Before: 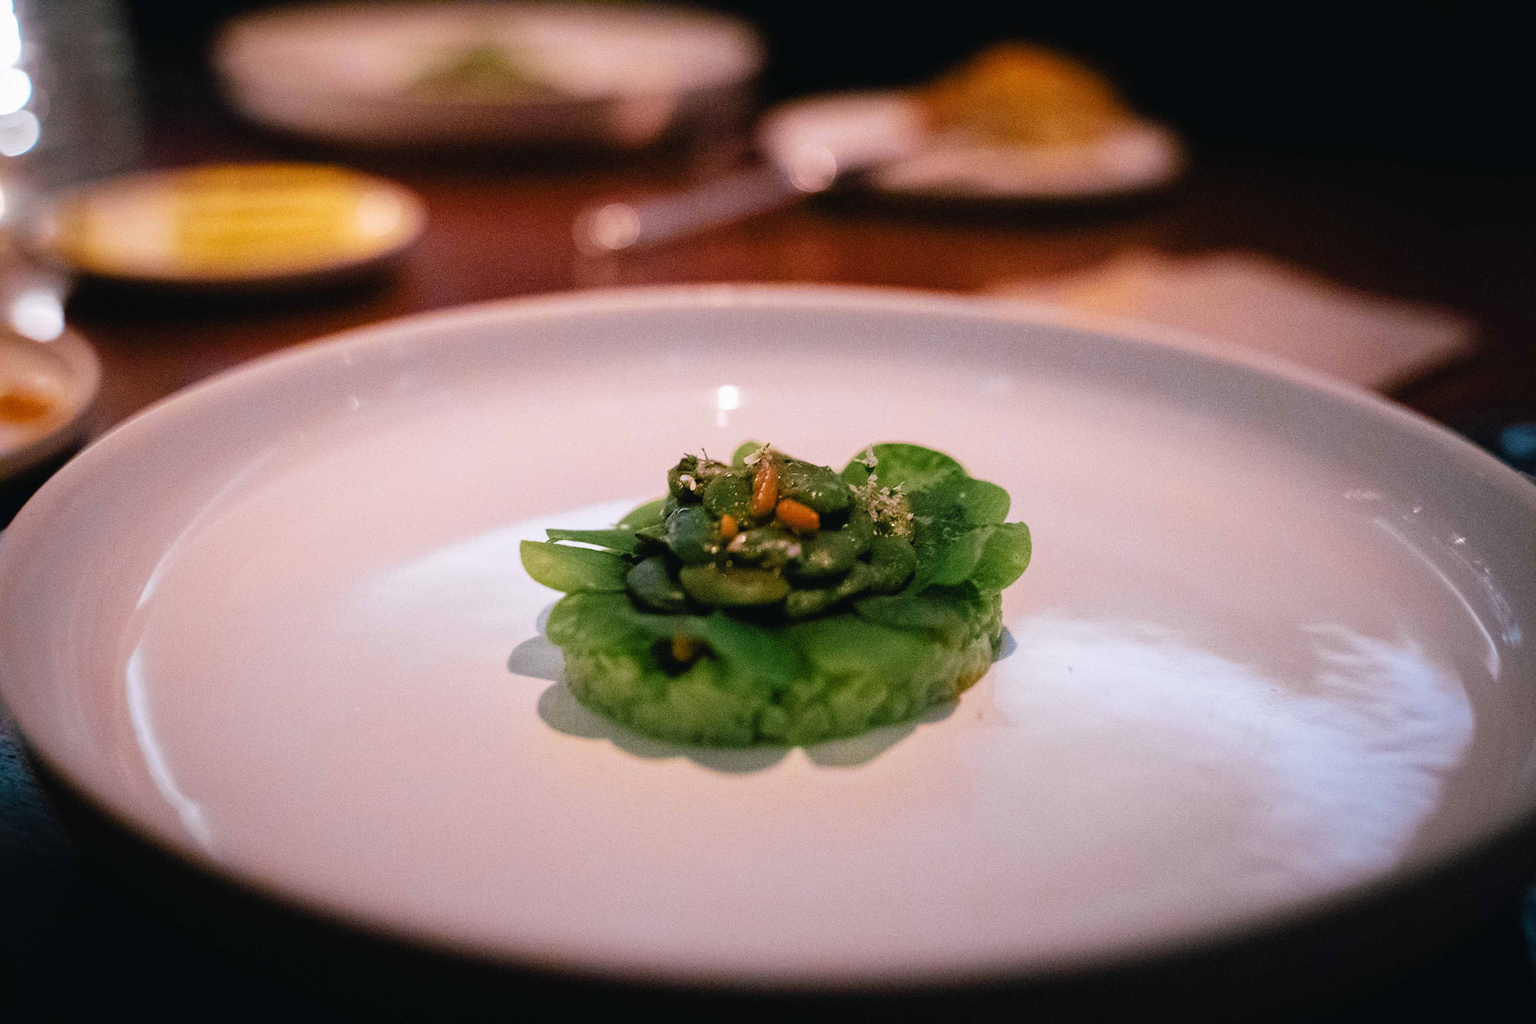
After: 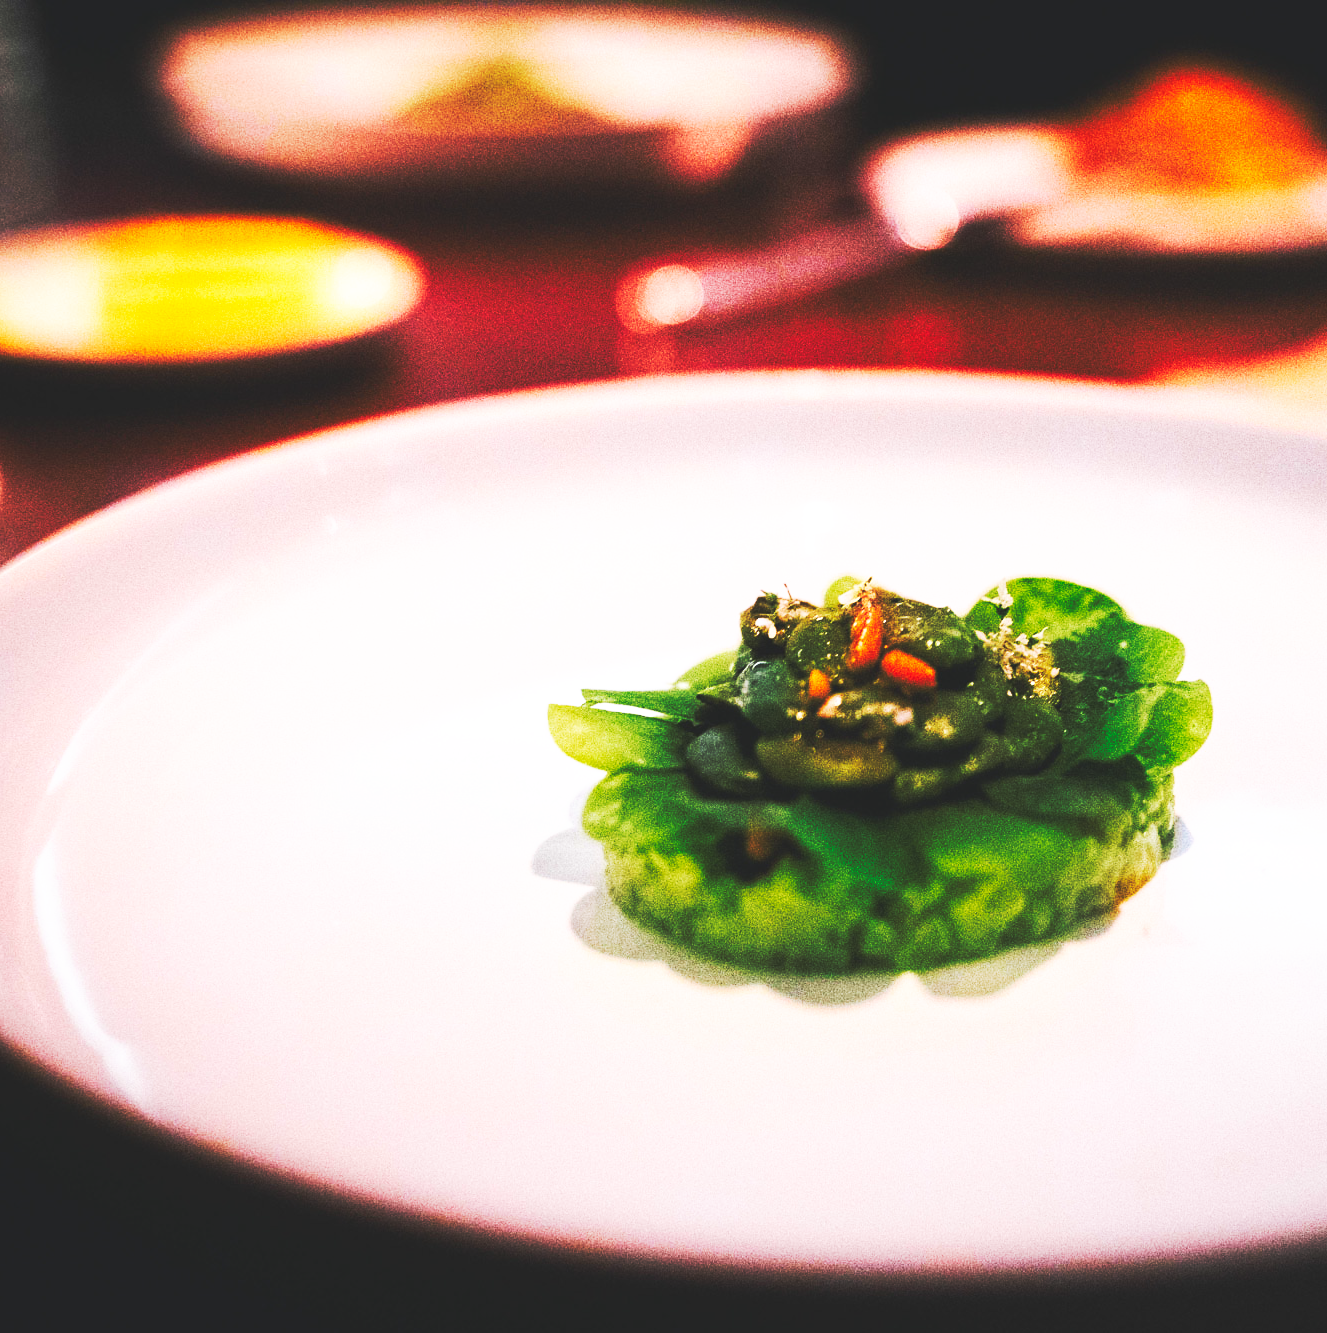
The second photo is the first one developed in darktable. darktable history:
base curve: curves: ch0 [(0, 0.015) (0.085, 0.116) (0.134, 0.298) (0.19, 0.545) (0.296, 0.764) (0.599, 0.982) (1, 1)], preserve colors none
crop and rotate: left 6.511%, right 27.101%
